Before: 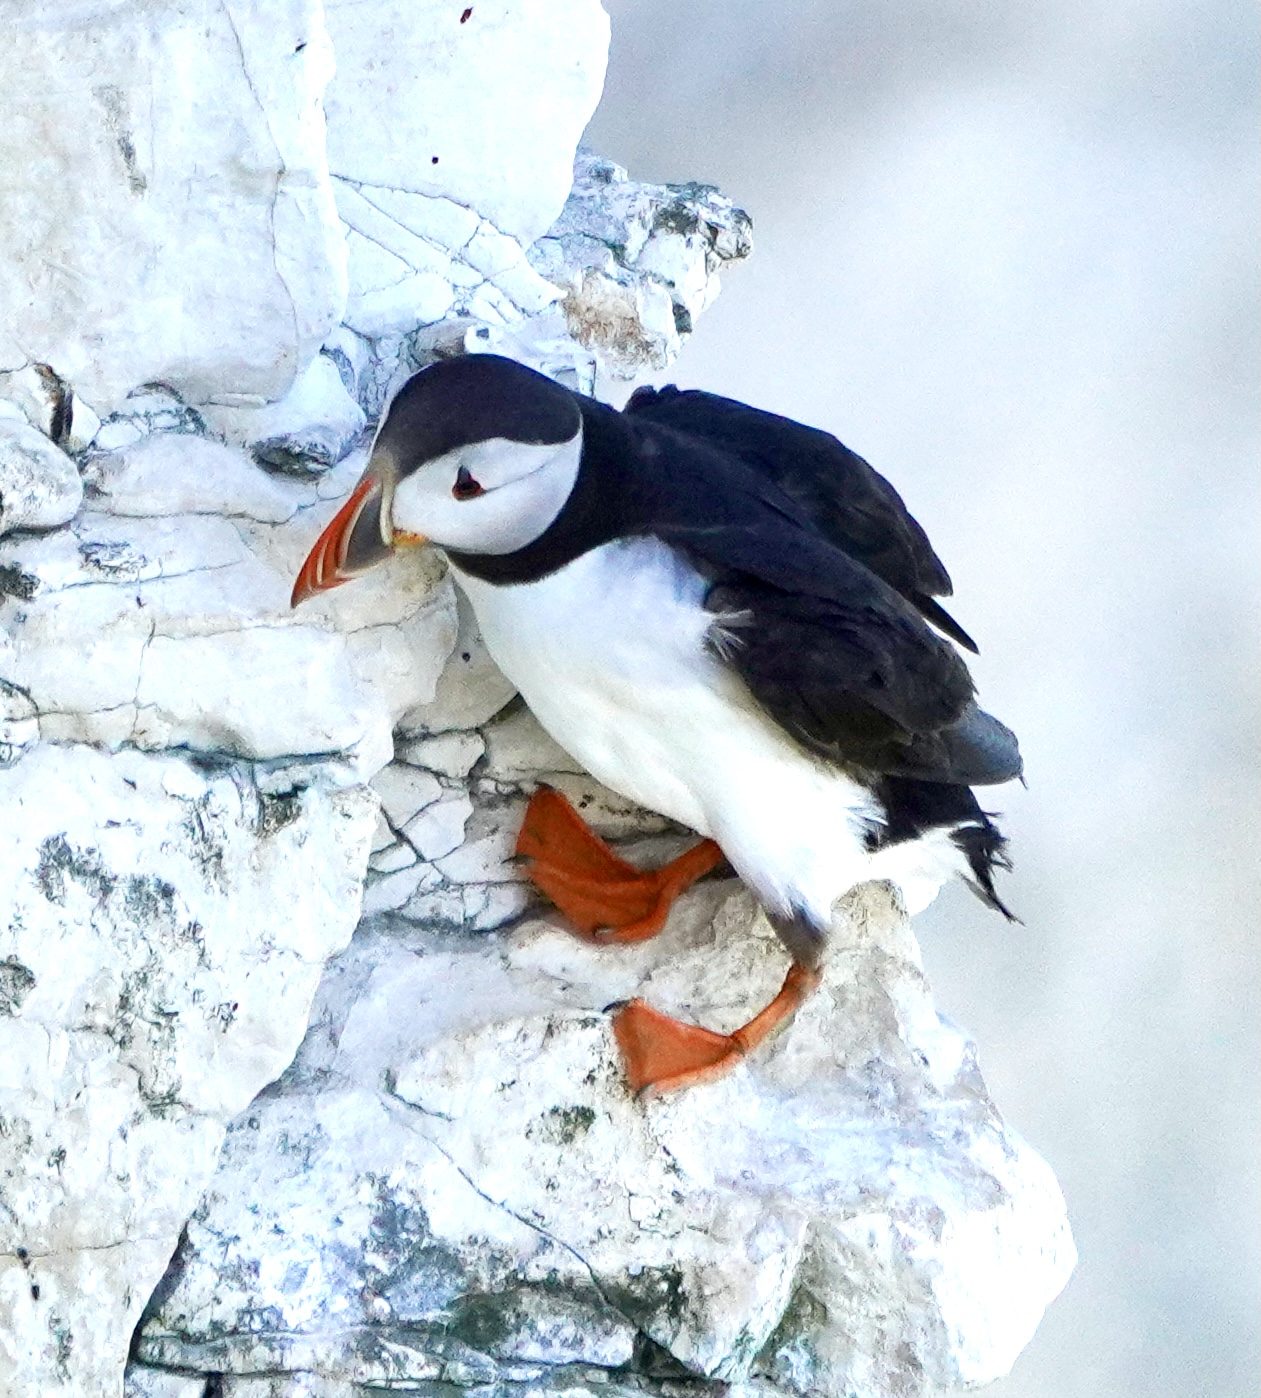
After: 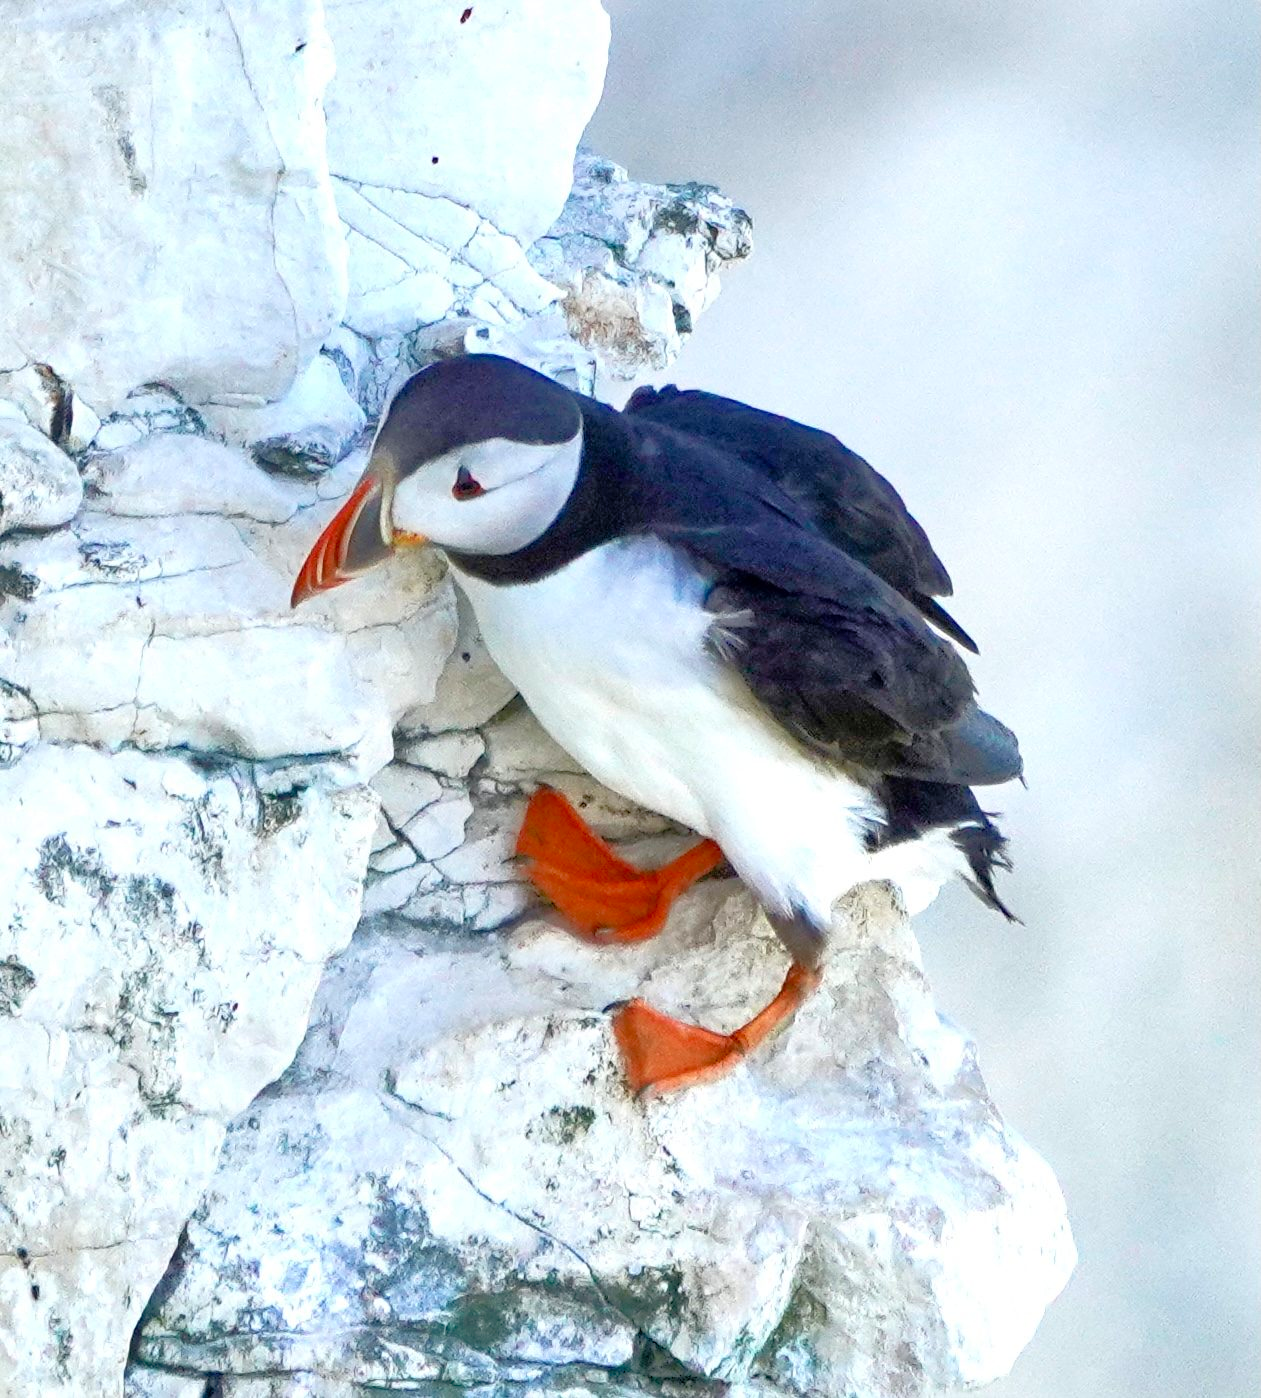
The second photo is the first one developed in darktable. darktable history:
tone equalizer: -7 EV 0.149 EV, -6 EV 0.627 EV, -5 EV 1.19 EV, -4 EV 1.35 EV, -3 EV 1.16 EV, -2 EV 0.6 EV, -1 EV 0.15 EV
